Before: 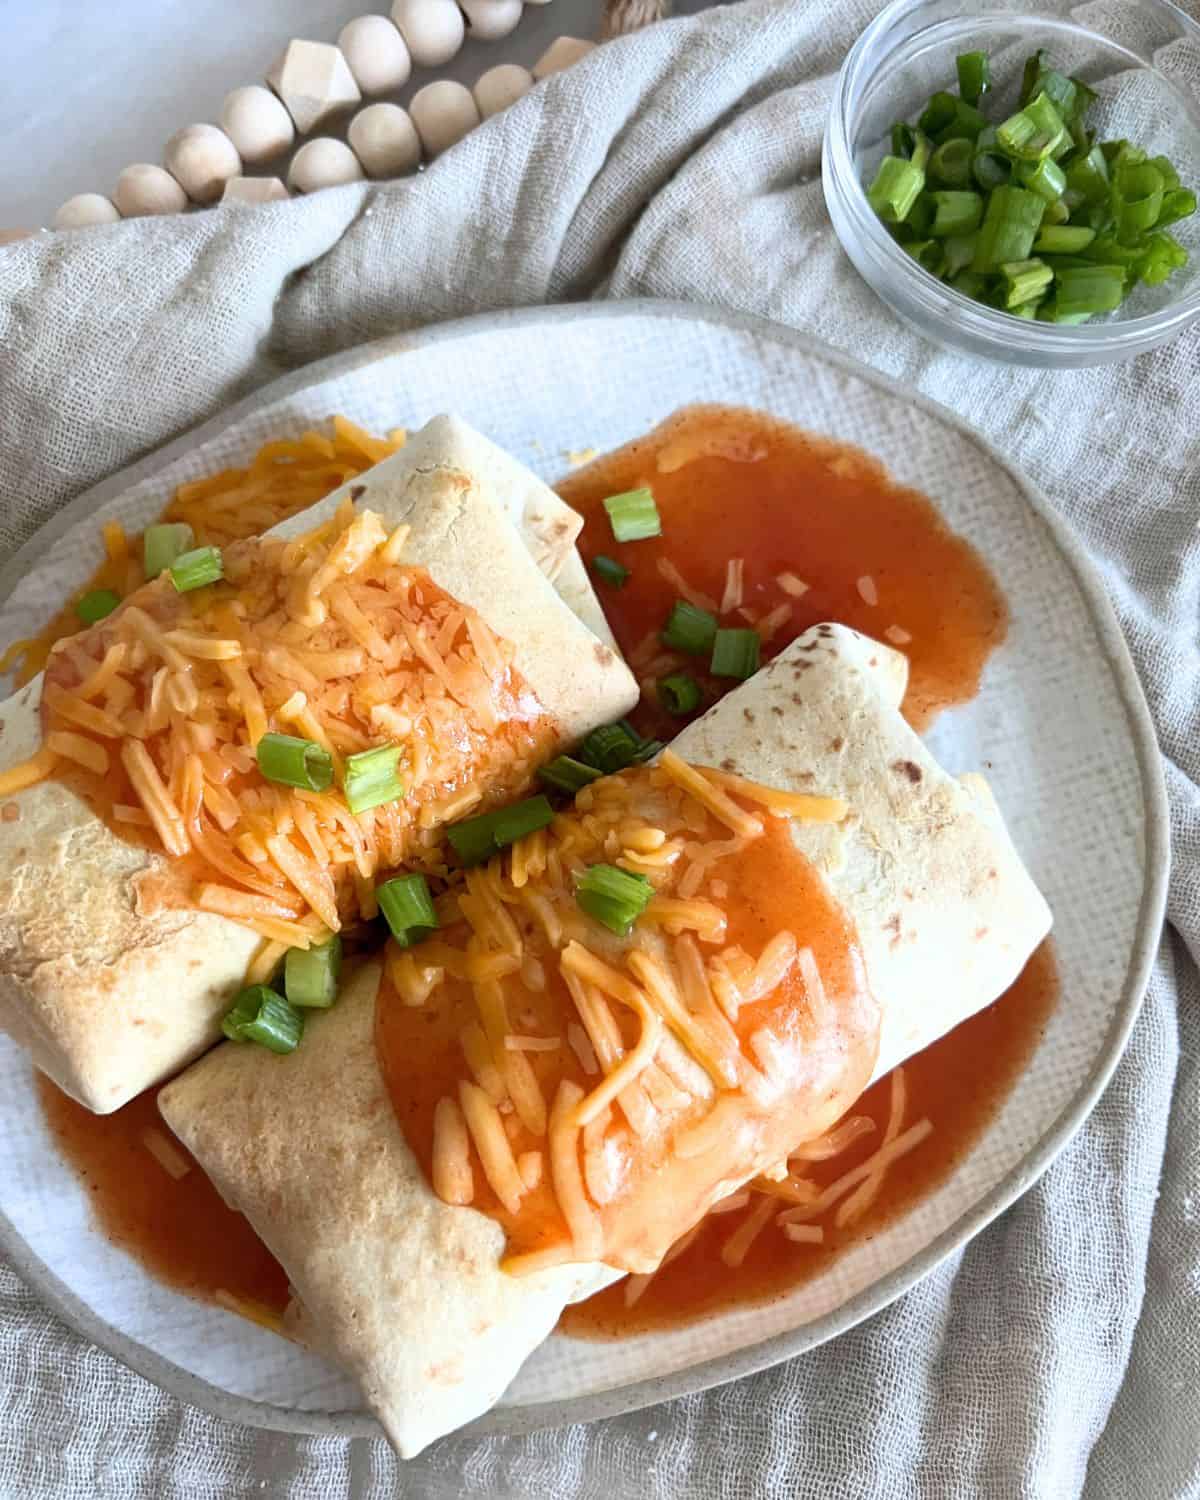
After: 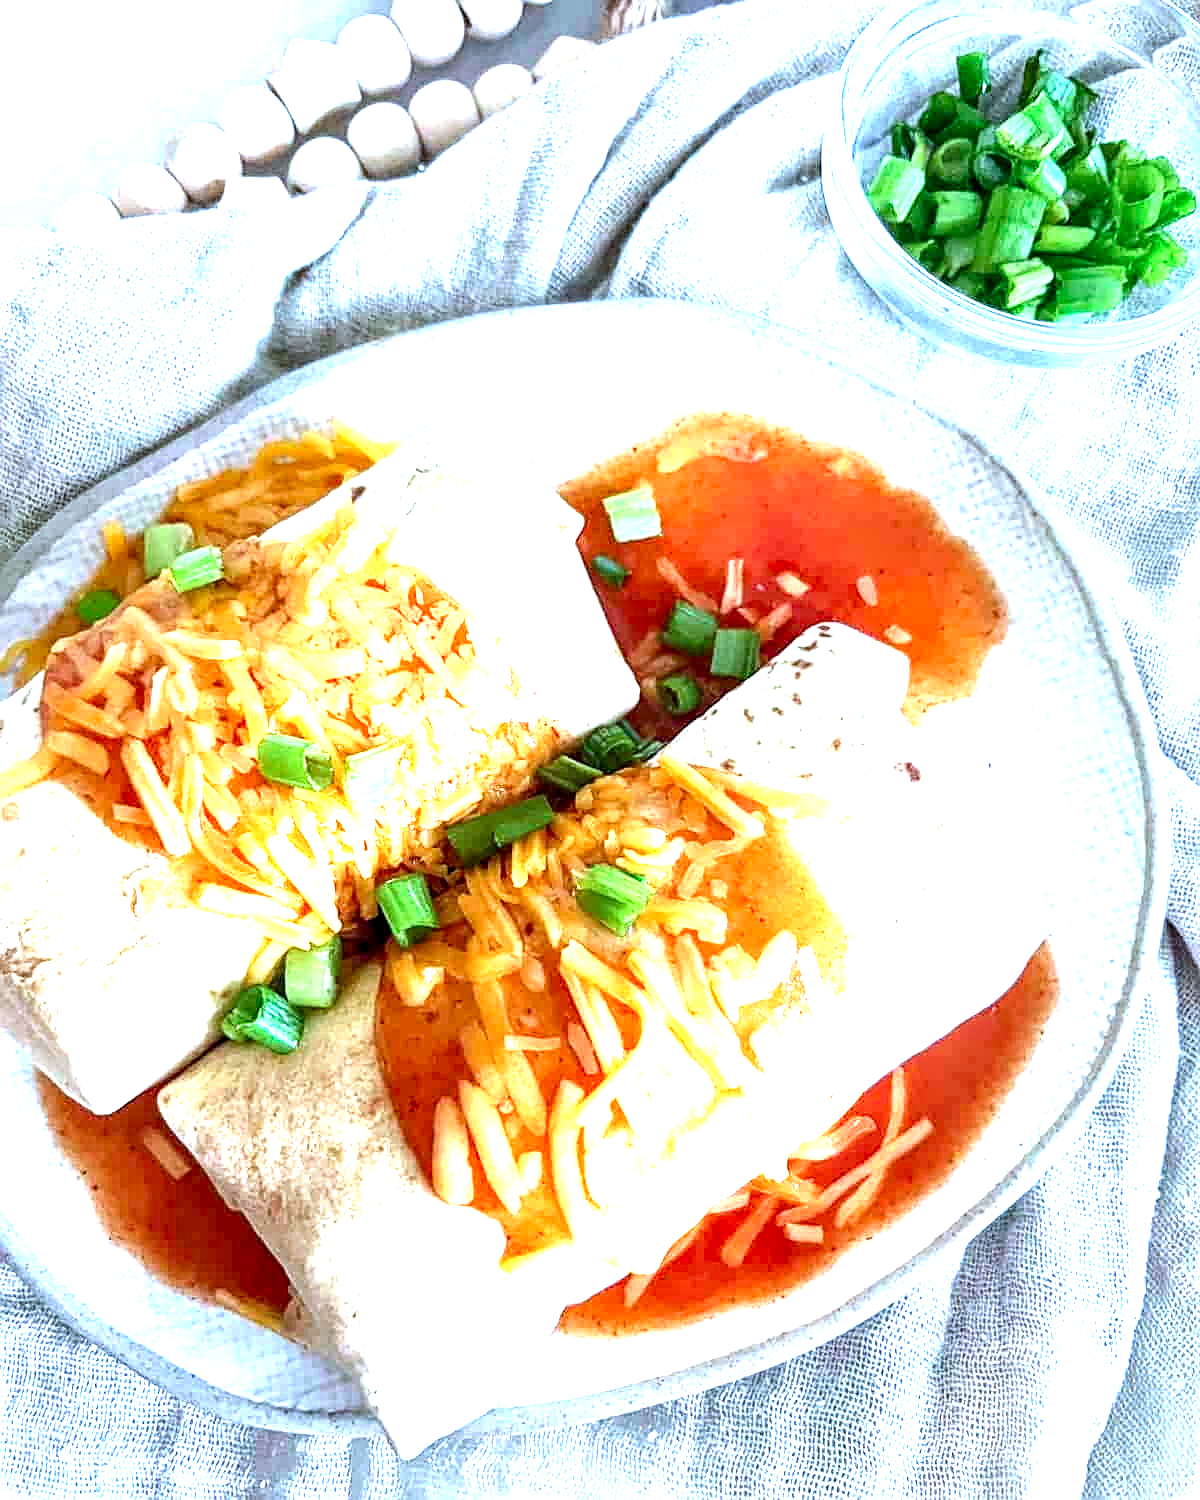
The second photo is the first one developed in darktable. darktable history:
local contrast: highlights 60%, shadows 60%, detail 160%
contrast brightness saturation: contrast 0.099, brightness 0.02, saturation 0.021
exposure: black level correction 0.001, exposure 1.729 EV, compensate exposure bias true, compensate highlight preservation false
color calibration: output R [0.948, 0.091, -0.04, 0], output G [-0.3, 1.384, -0.085, 0], output B [-0.108, 0.061, 1.08, 0], illuminant custom, x 0.389, y 0.387, temperature 3824.27 K, saturation algorithm version 1 (2020)
sharpen: on, module defaults
